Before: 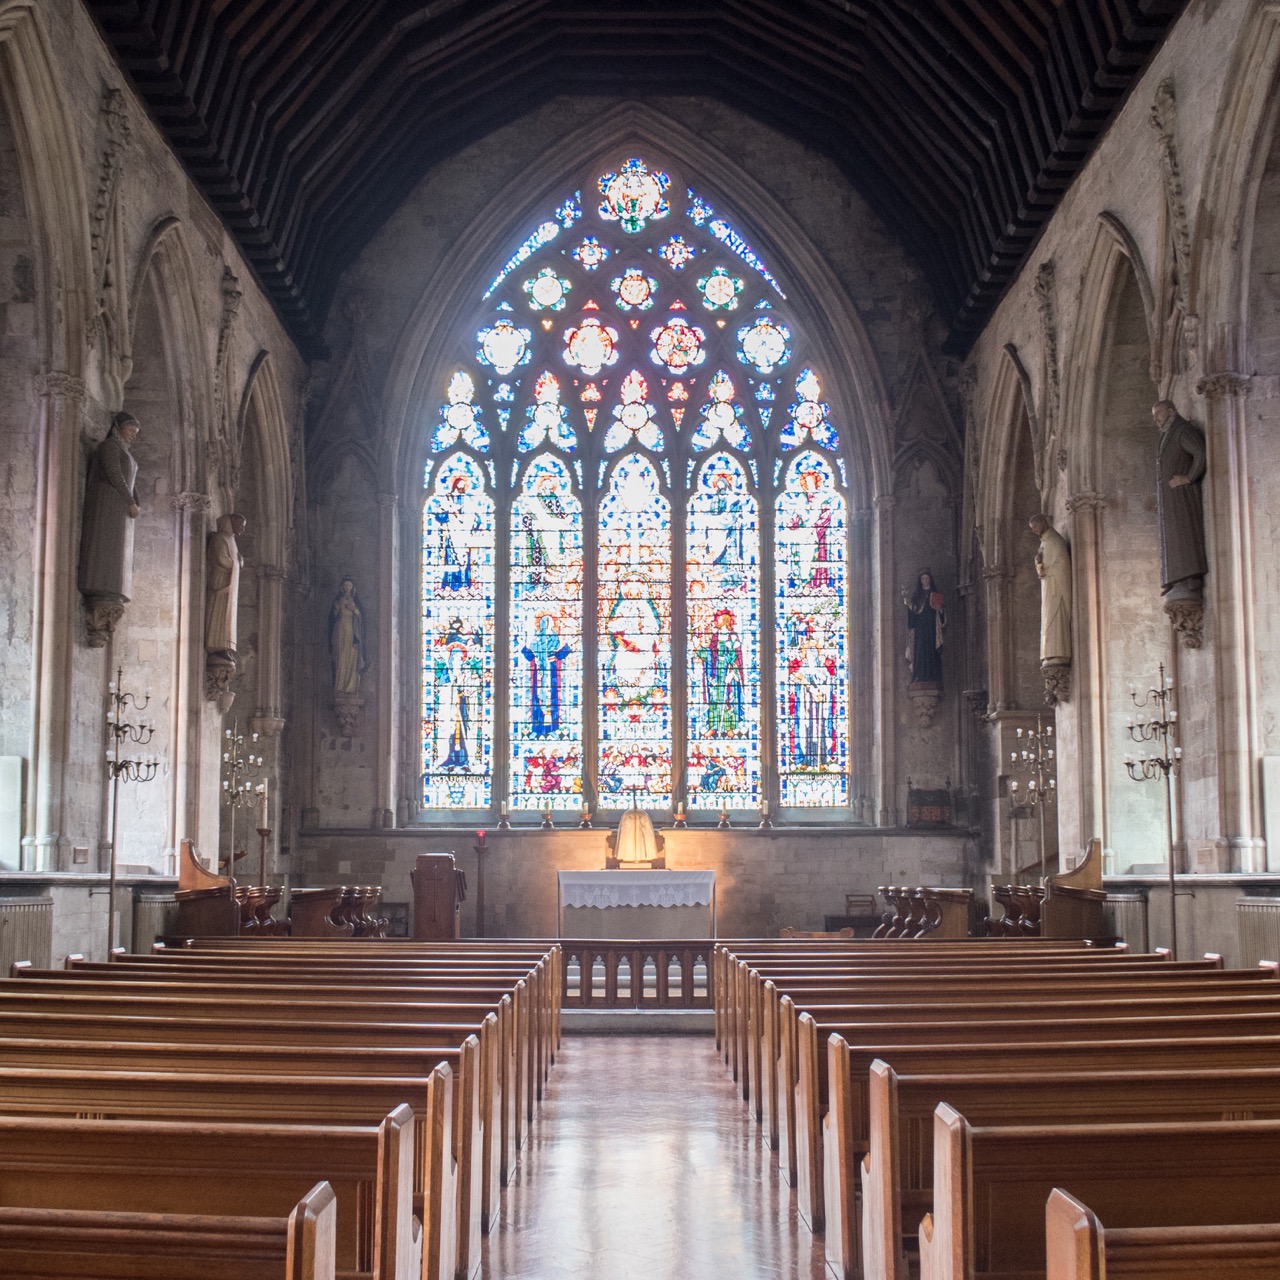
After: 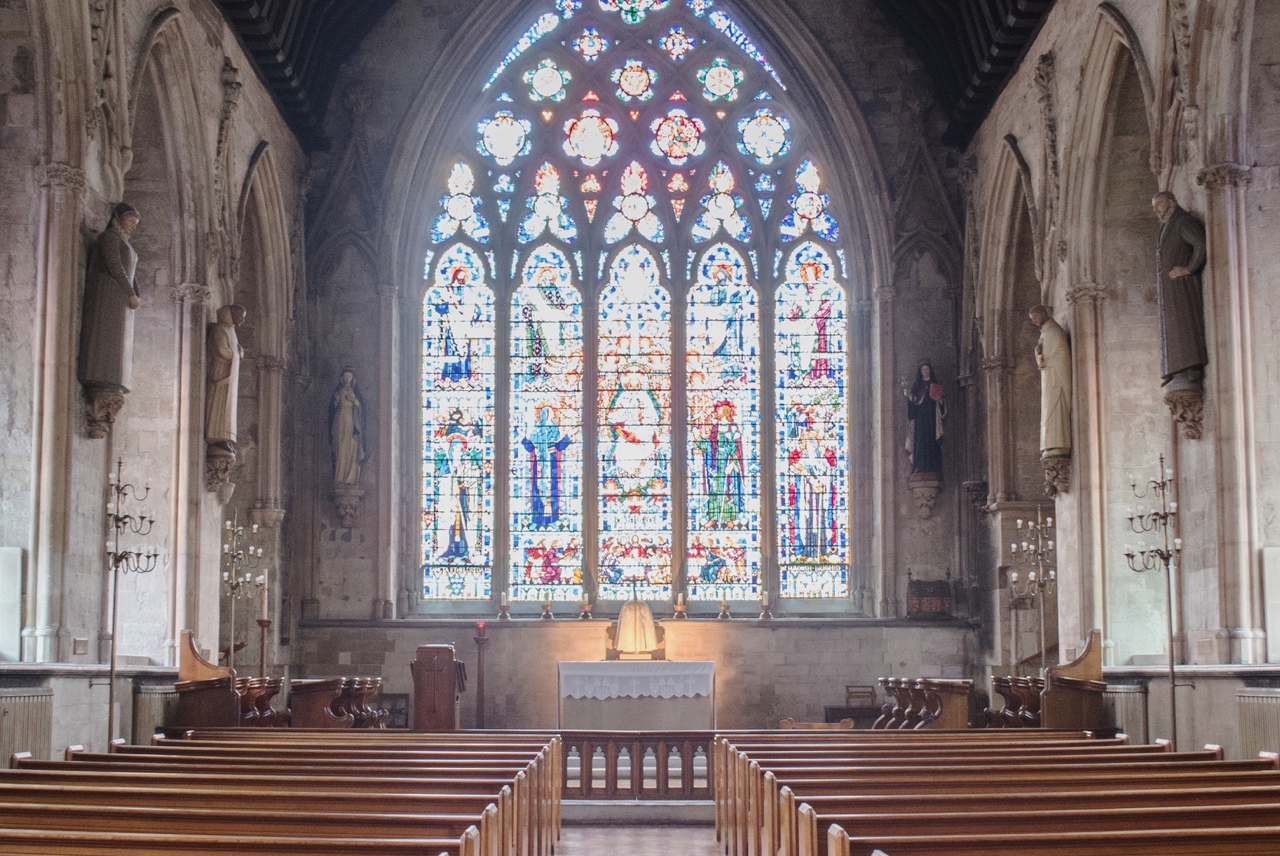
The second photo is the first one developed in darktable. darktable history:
crop: top 16.387%, bottom 16.698%
tone curve: curves: ch0 [(0, 0.026) (0.175, 0.178) (0.463, 0.502) (0.796, 0.764) (1, 0.961)]; ch1 [(0, 0) (0.437, 0.398) (0.469, 0.472) (0.505, 0.504) (0.553, 0.552) (1, 1)]; ch2 [(0, 0) (0.505, 0.495) (0.579, 0.579) (1, 1)], preserve colors none
